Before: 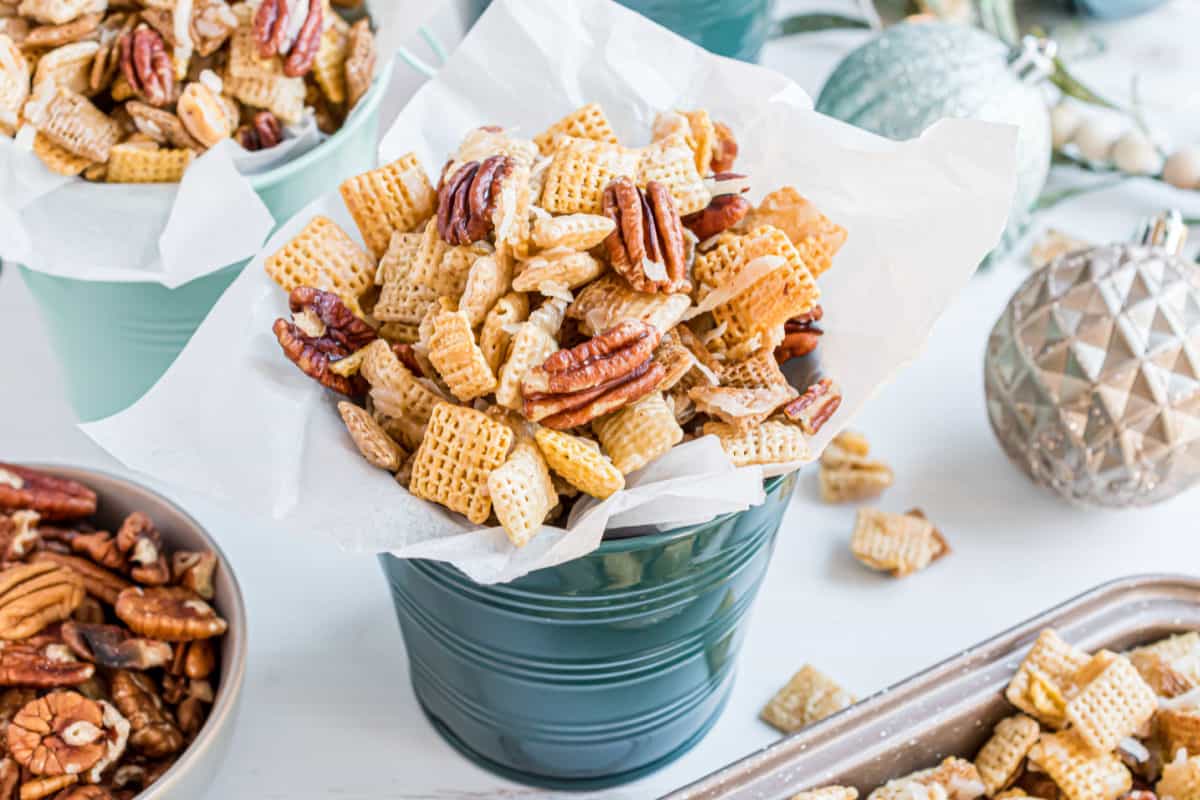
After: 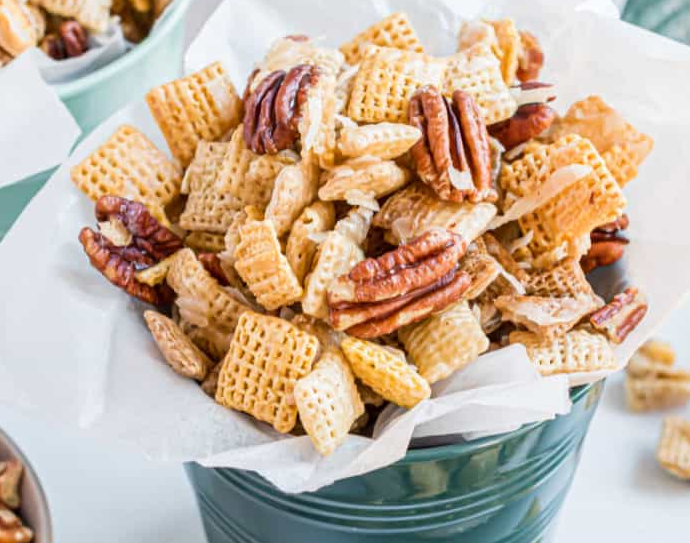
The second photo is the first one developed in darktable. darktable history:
crop: left 16.219%, top 11.393%, right 26.231%, bottom 20.672%
